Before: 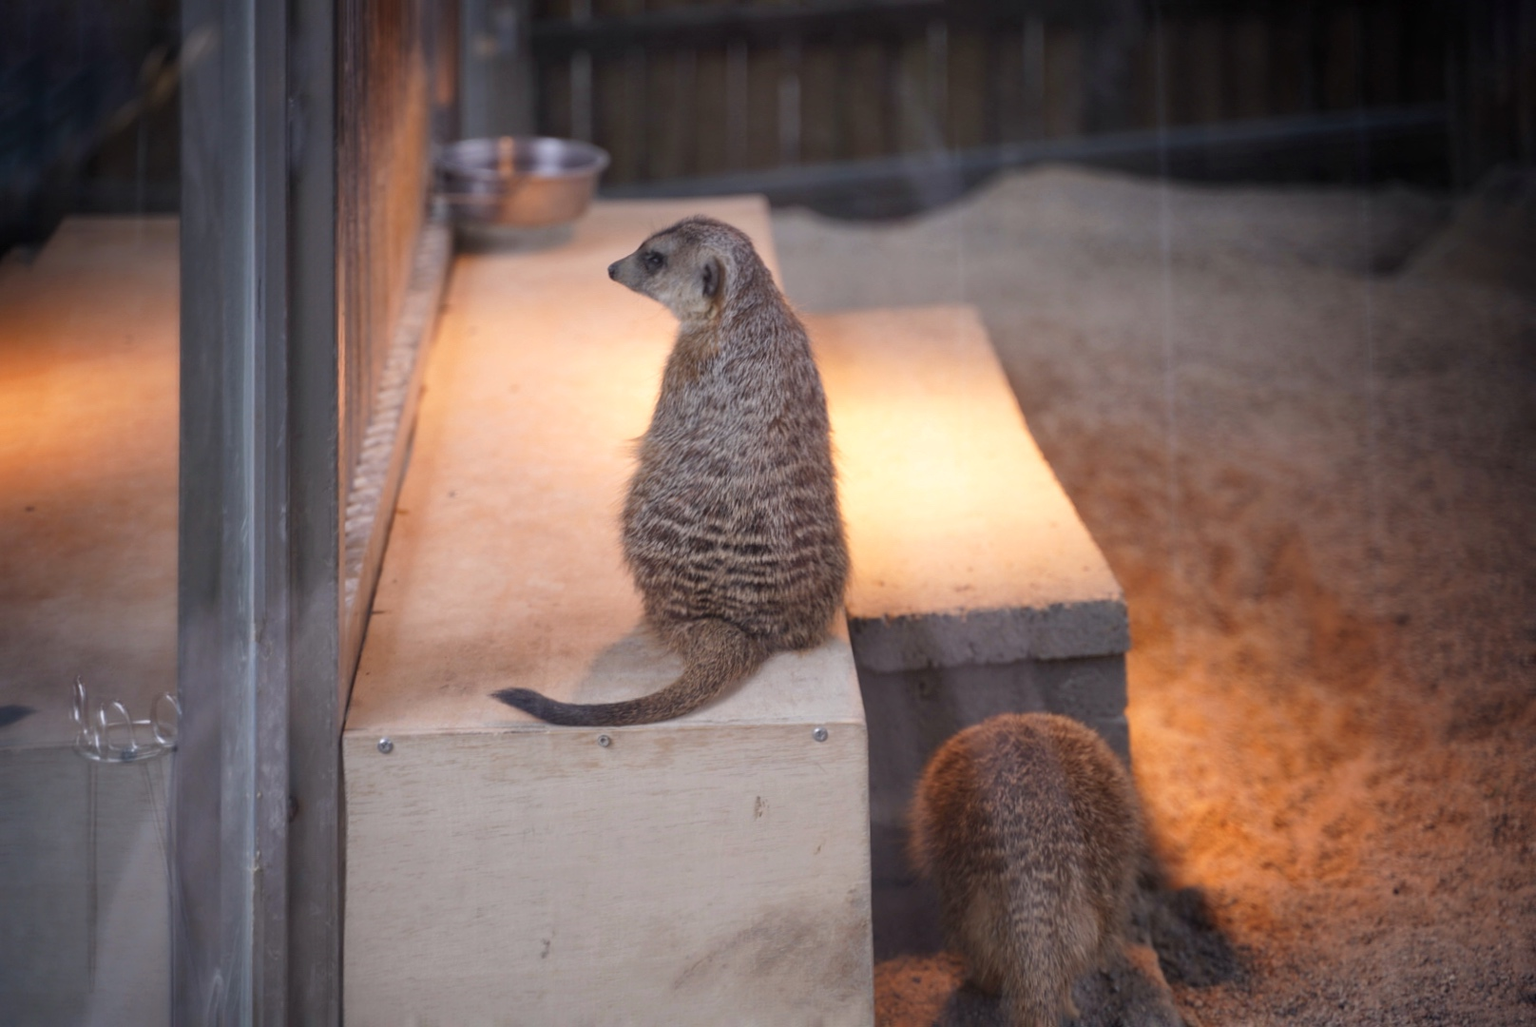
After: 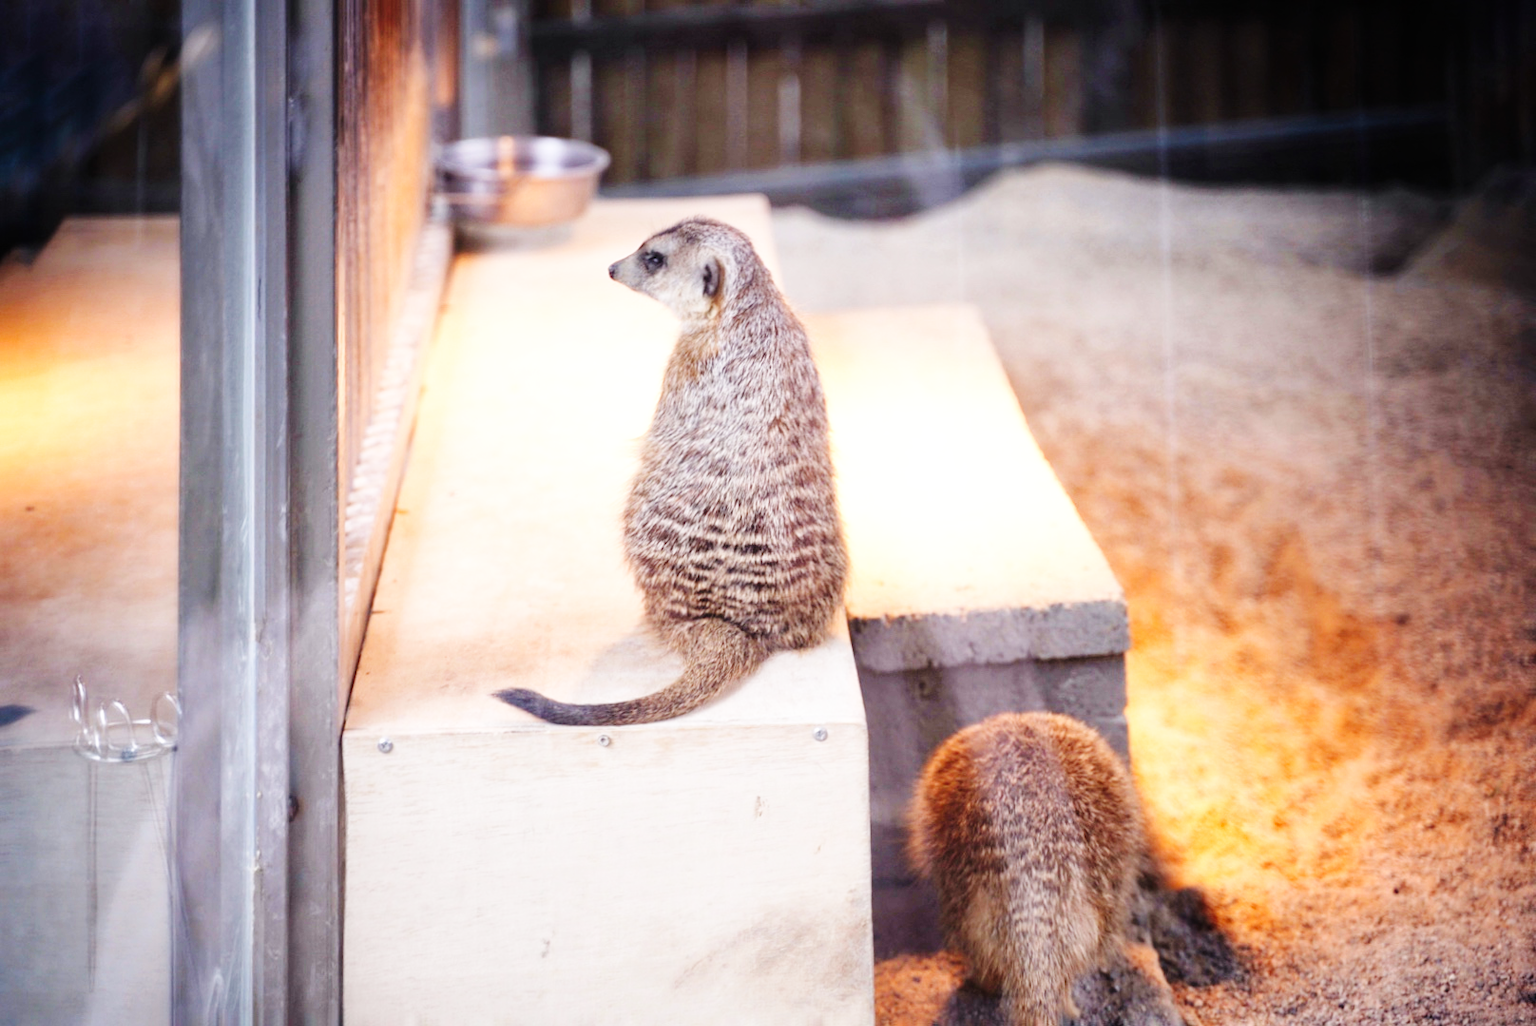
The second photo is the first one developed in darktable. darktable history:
exposure: exposure 0.567 EV, compensate highlight preservation false
base curve: curves: ch0 [(0, 0) (0, 0) (0.002, 0.001) (0.008, 0.003) (0.019, 0.011) (0.037, 0.037) (0.064, 0.11) (0.102, 0.232) (0.152, 0.379) (0.216, 0.524) (0.296, 0.665) (0.394, 0.789) (0.512, 0.881) (0.651, 0.945) (0.813, 0.986) (1, 1)], preserve colors none
